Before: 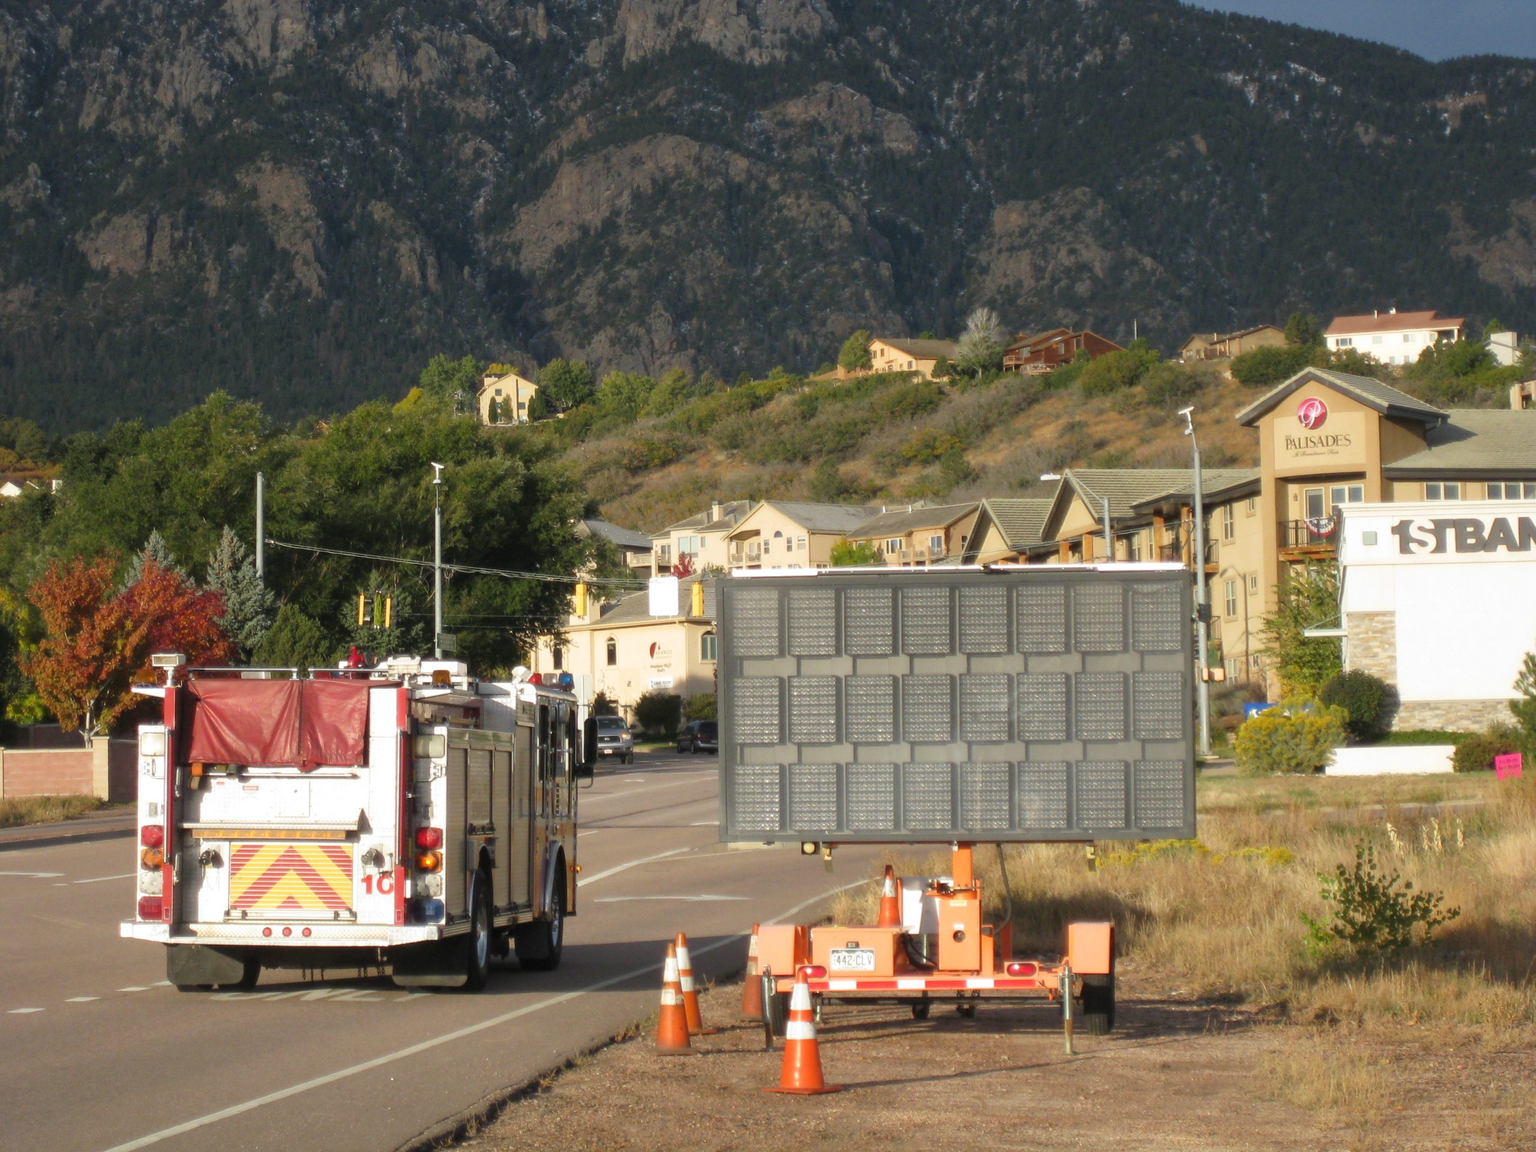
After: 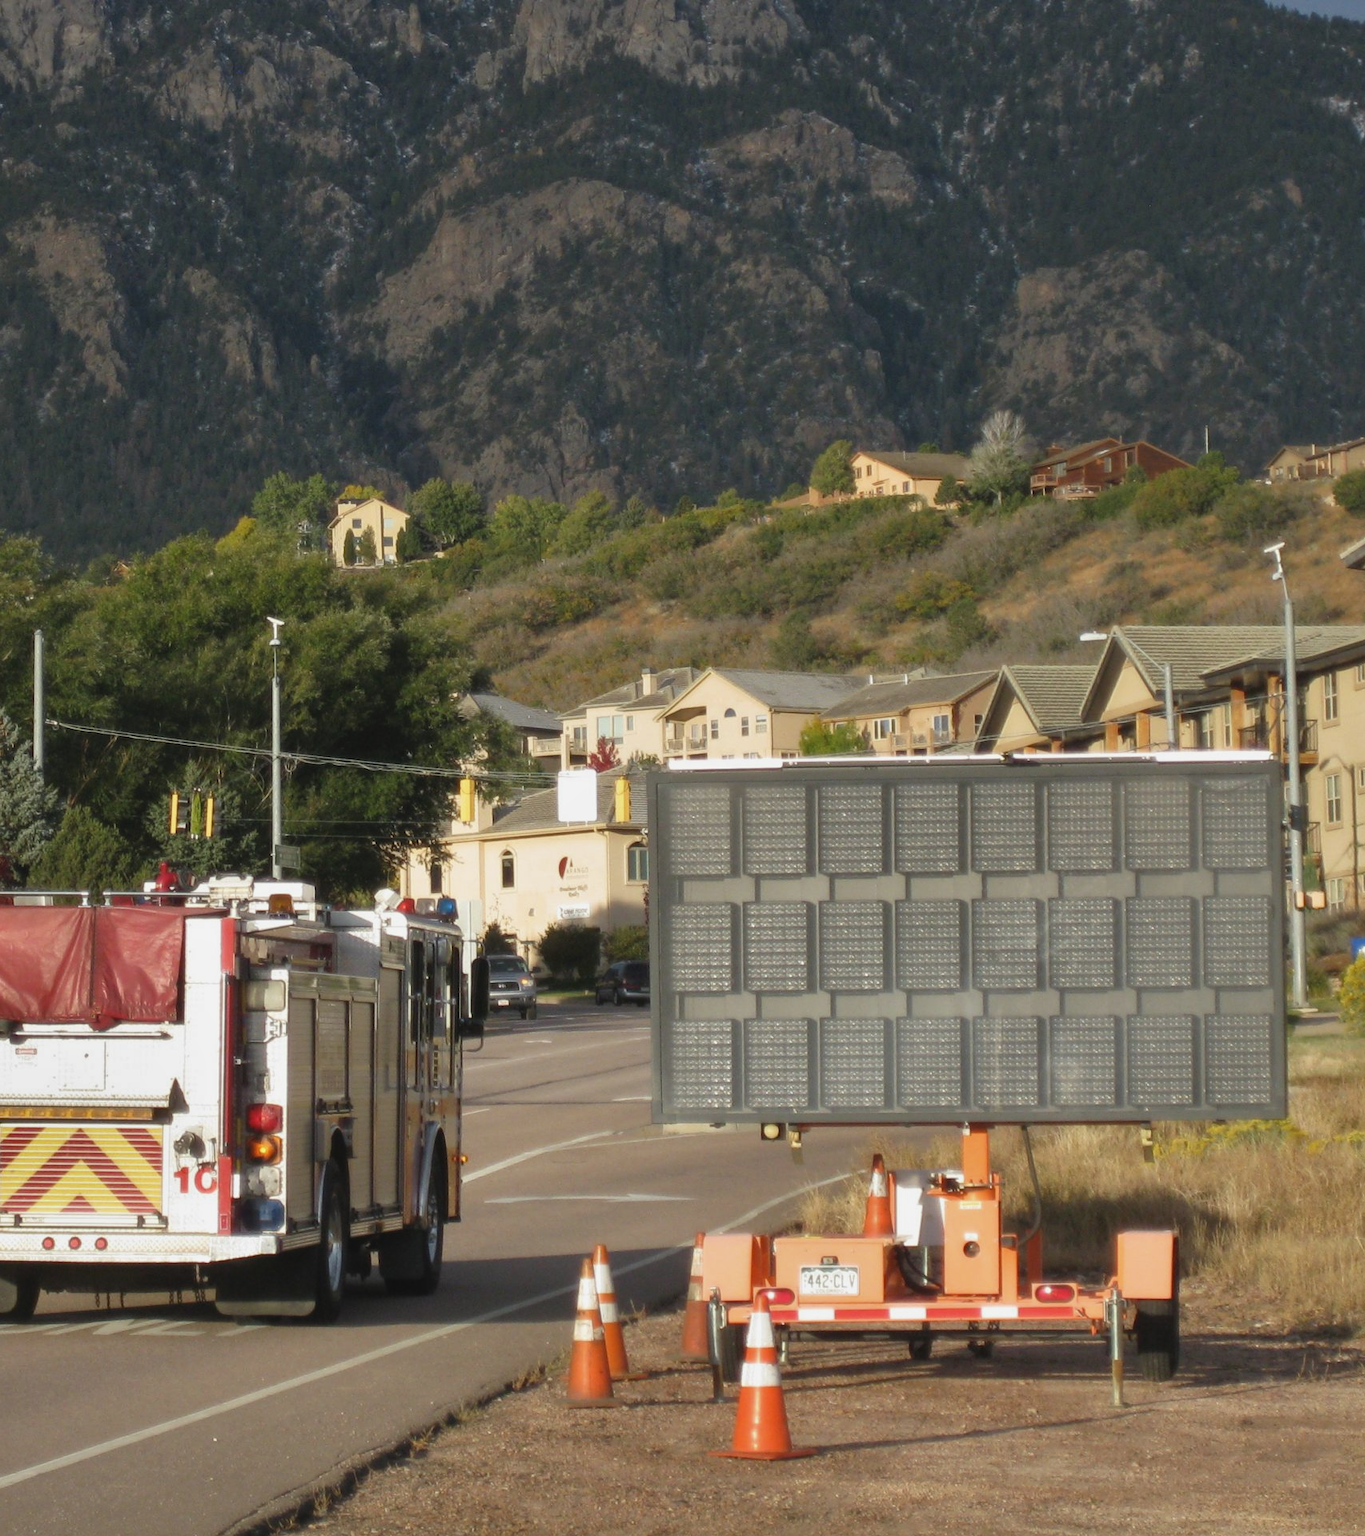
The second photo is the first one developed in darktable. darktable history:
shadows and highlights: shadows 24.5, highlights -78.15, soften with gaussian
contrast brightness saturation: contrast -0.08, brightness -0.04, saturation -0.11
crop and rotate: left 15.055%, right 18.278%
